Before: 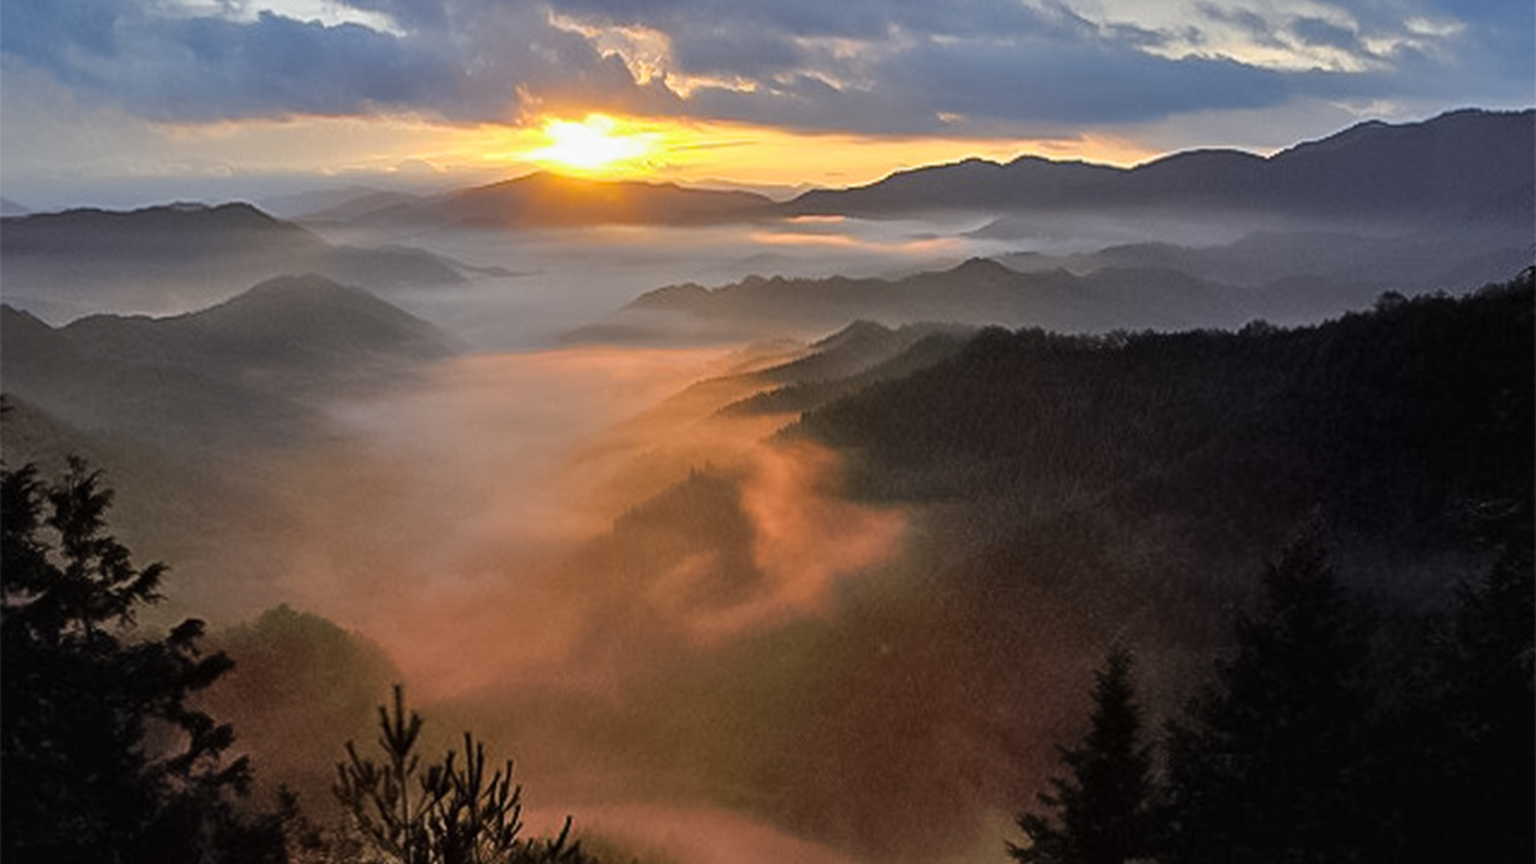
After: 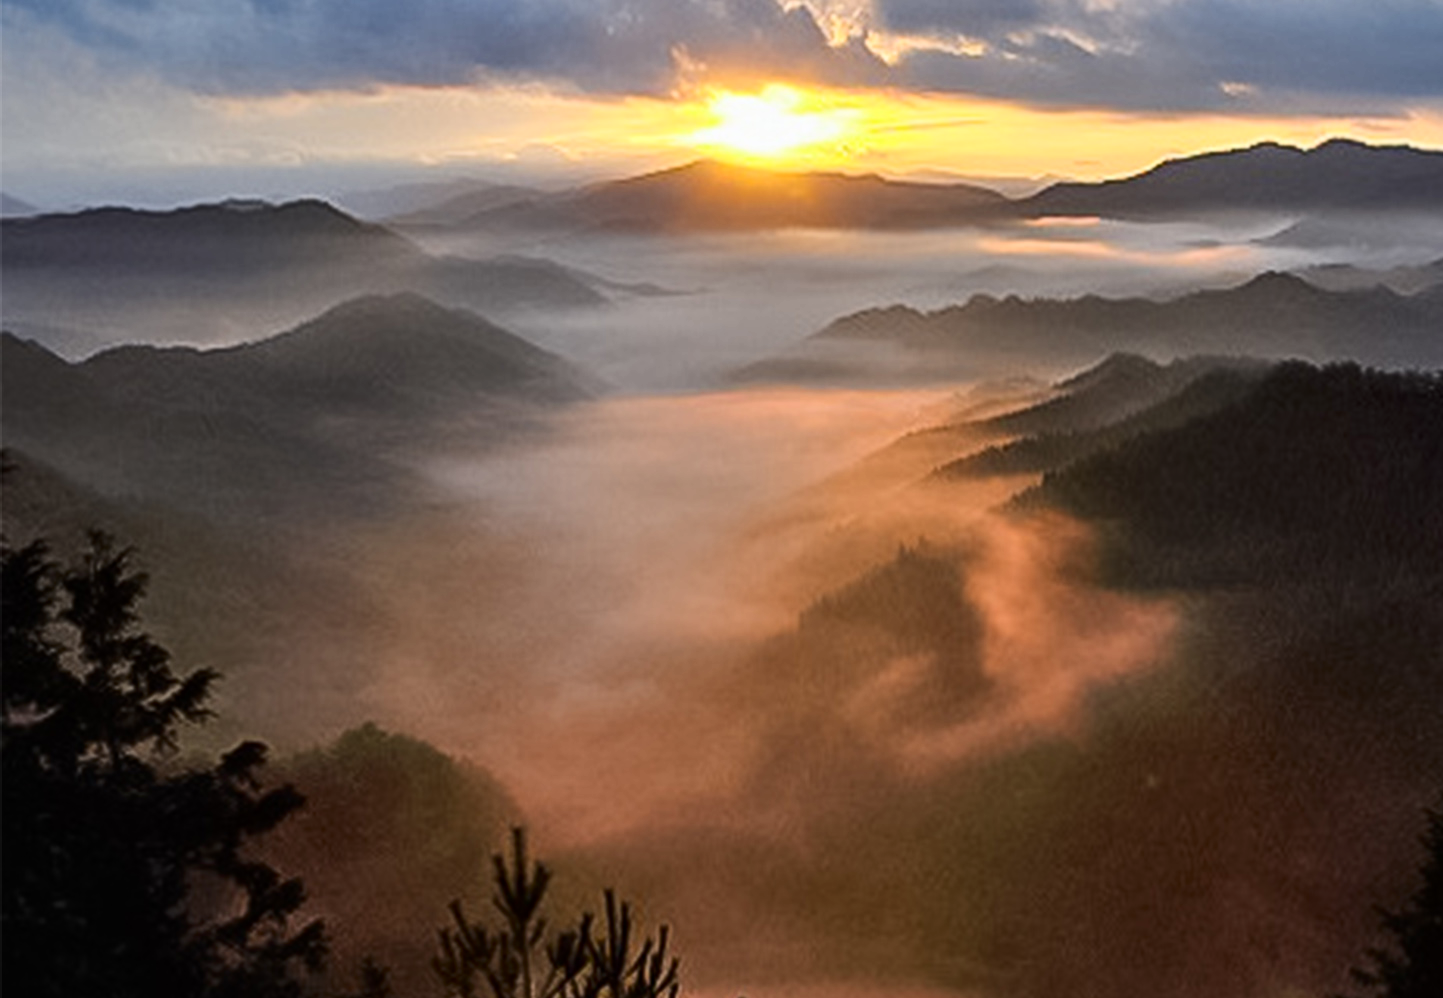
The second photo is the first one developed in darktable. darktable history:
crop: top 5.756%, right 27.832%, bottom 5.532%
contrast brightness saturation: contrast 0.218
